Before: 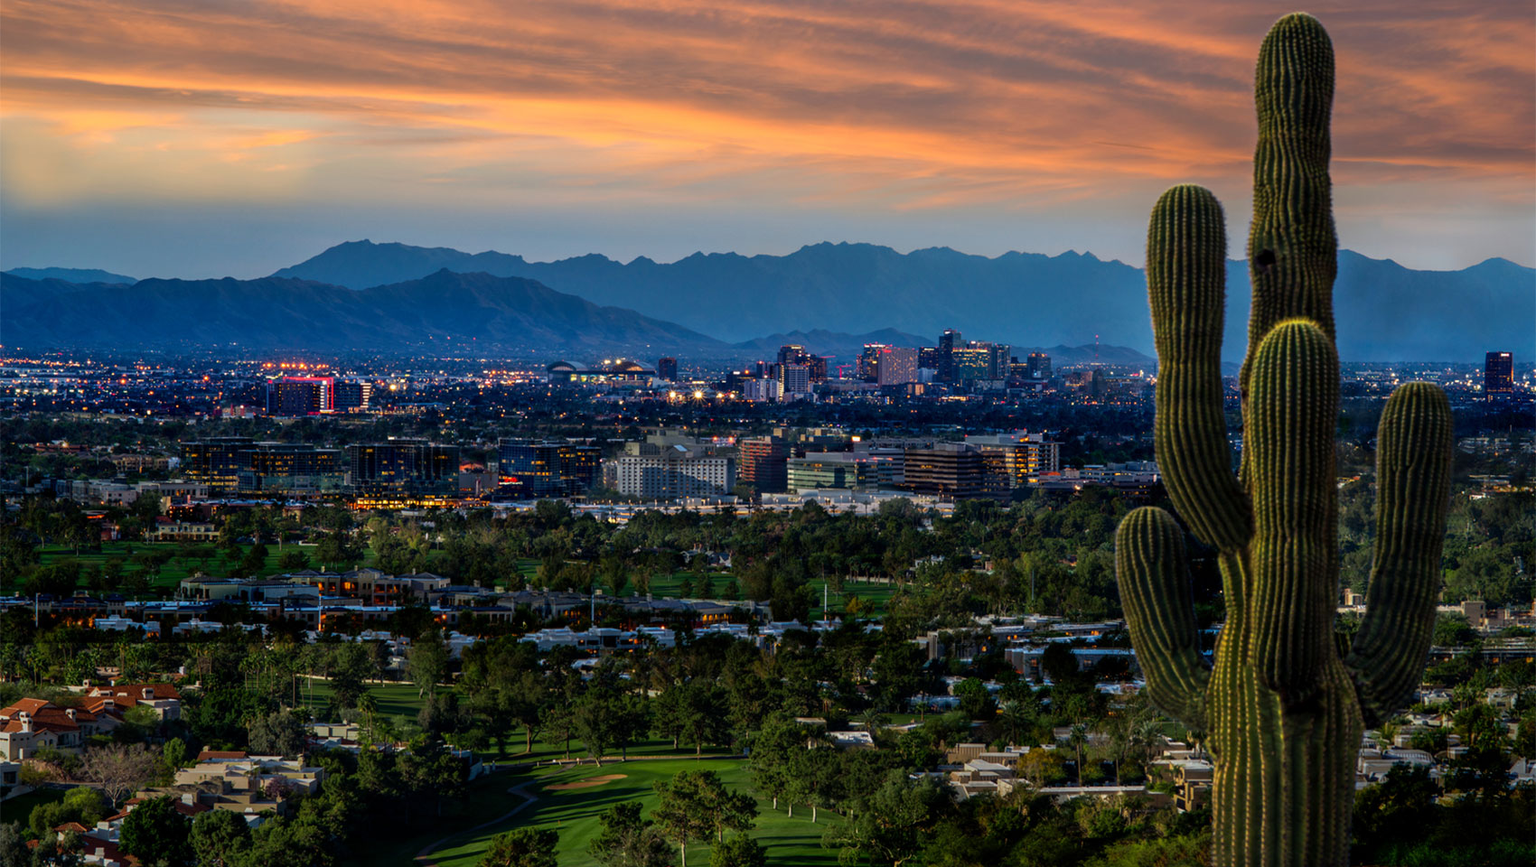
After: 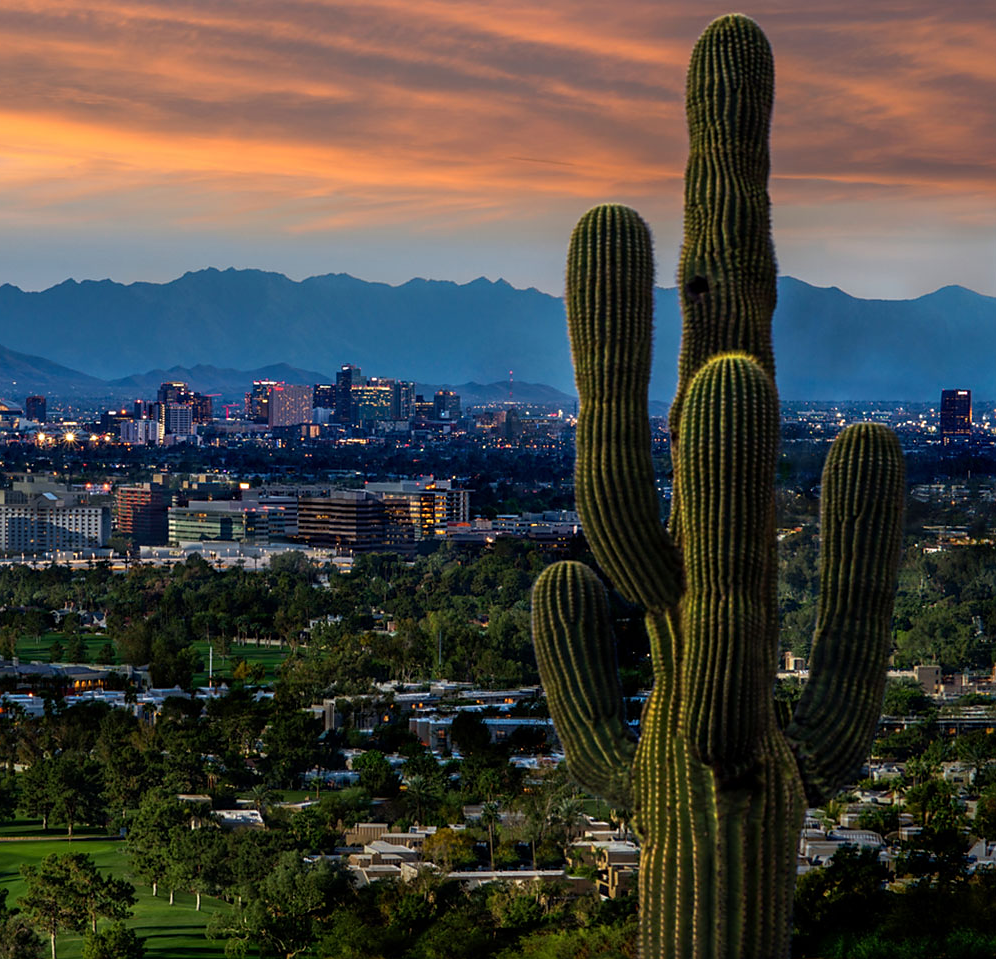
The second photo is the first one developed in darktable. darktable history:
crop: left 41.402%
sharpen: radius 1.864, amount 0.398, threshold 1.271
